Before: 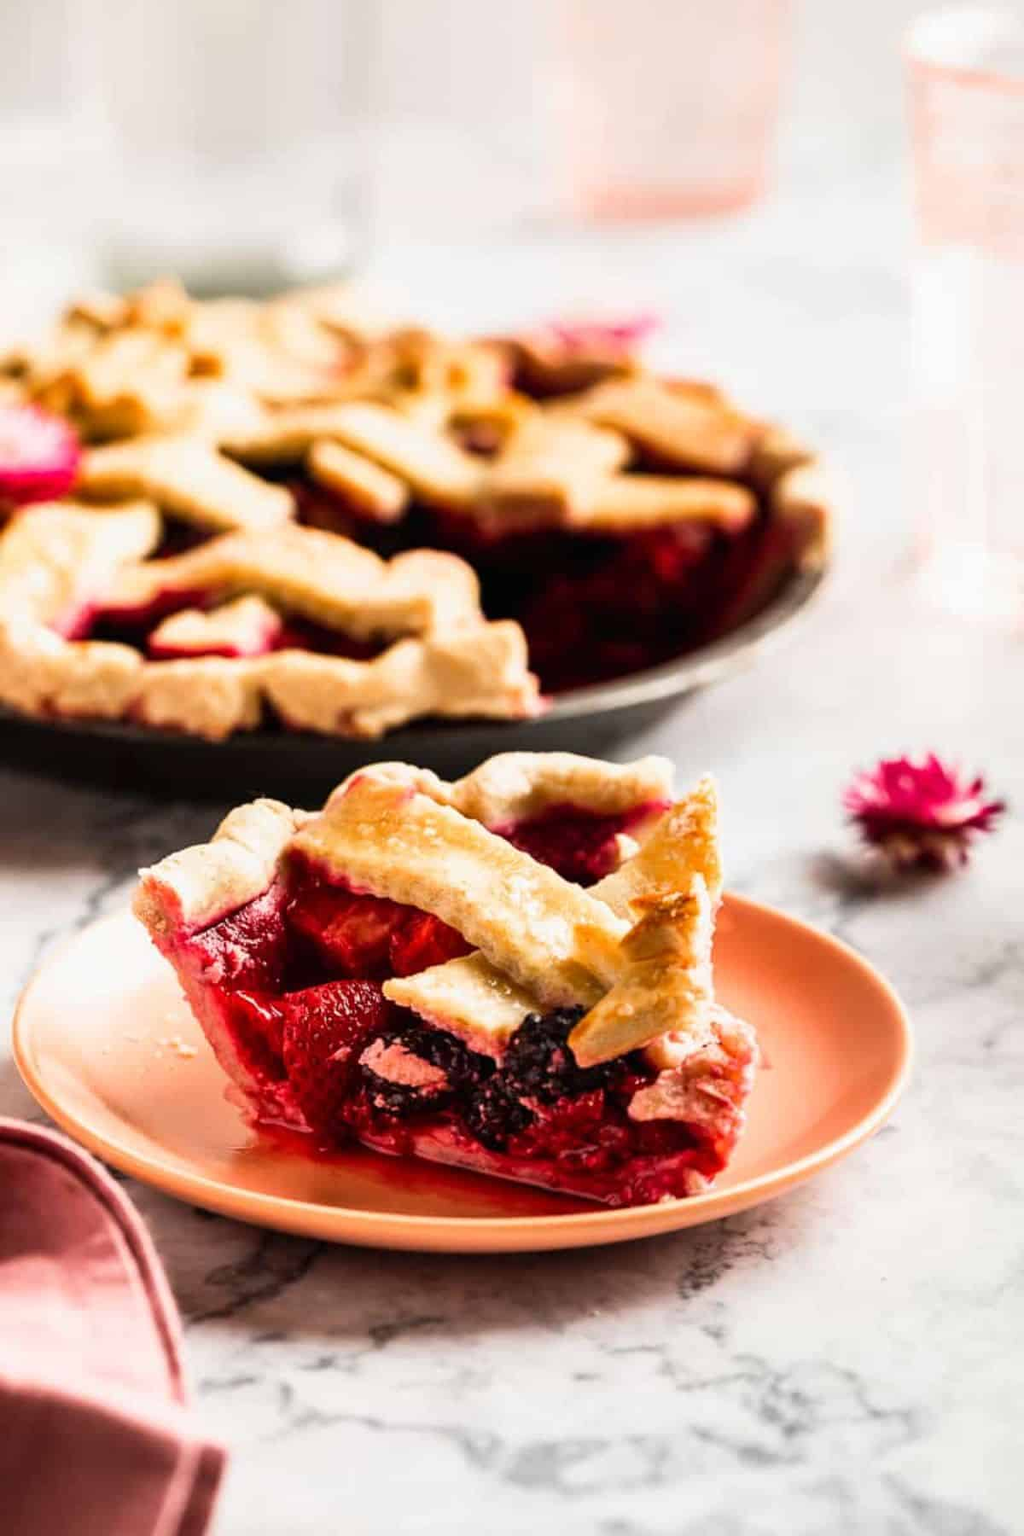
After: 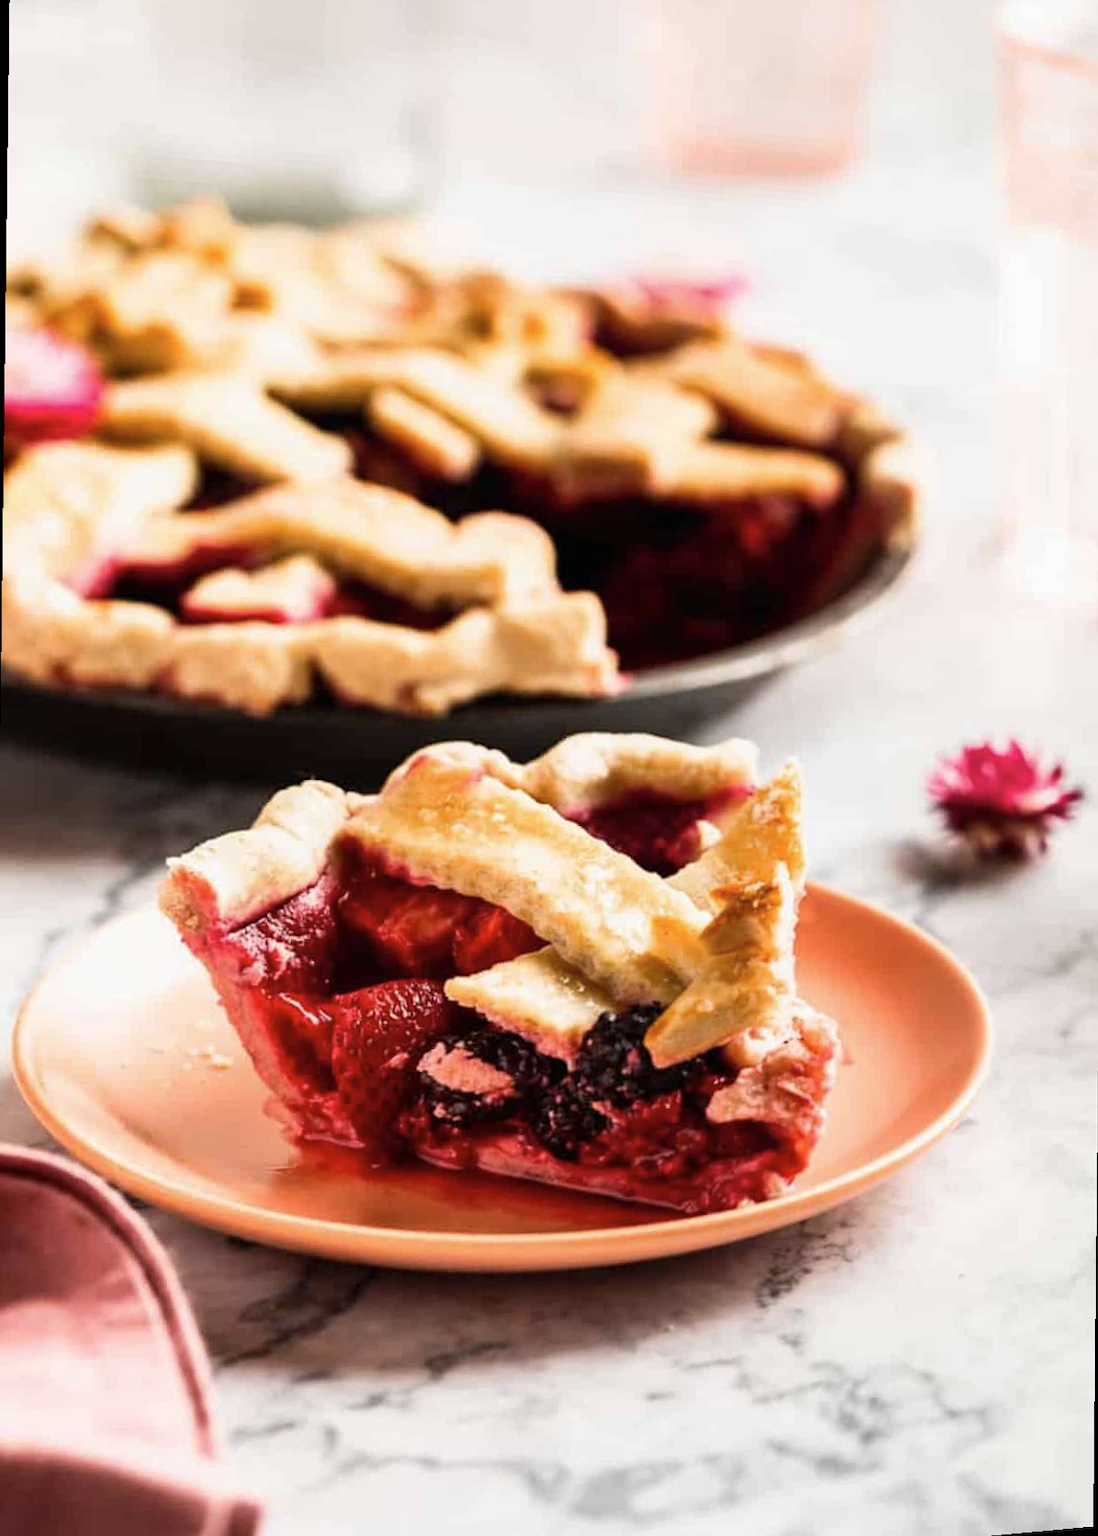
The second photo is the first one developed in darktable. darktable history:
rotate and perspective: rotation 0.679°, lens shift (horizontal) 0.136, crop left 0.009, crop right 0.991, crop top 0.078, crop bottom 0.95
contrast brightness saturation: saturation -0.1
